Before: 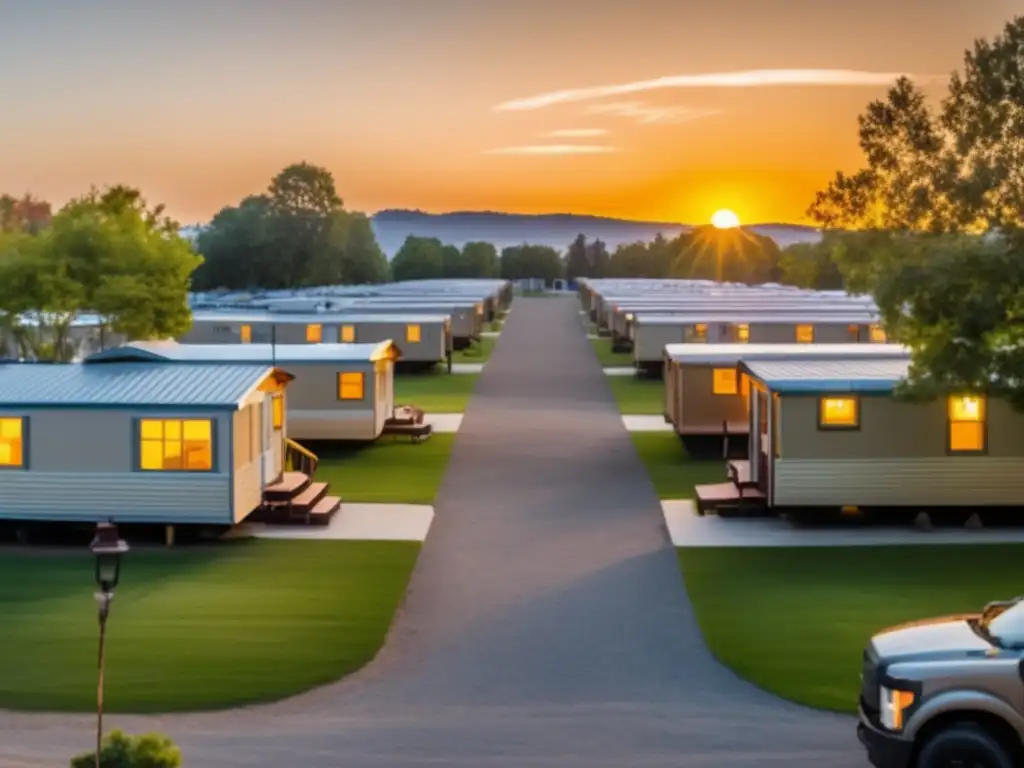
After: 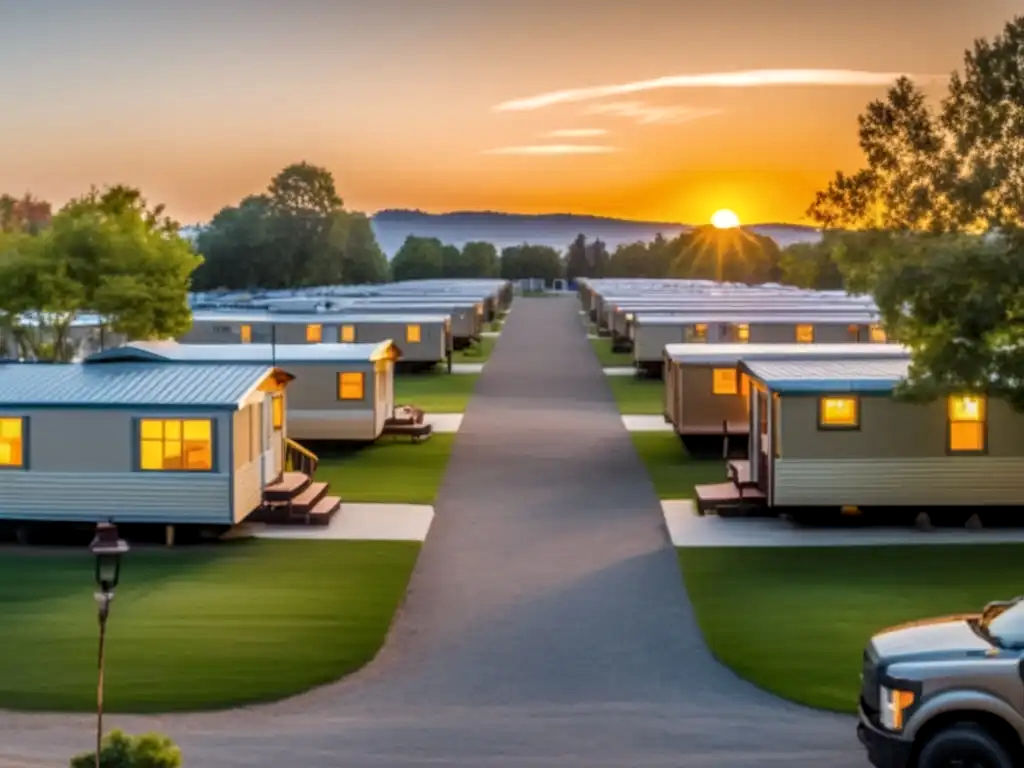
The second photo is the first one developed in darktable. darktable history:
local contrast: highlights 6%, shadows 1%, detail 133%
